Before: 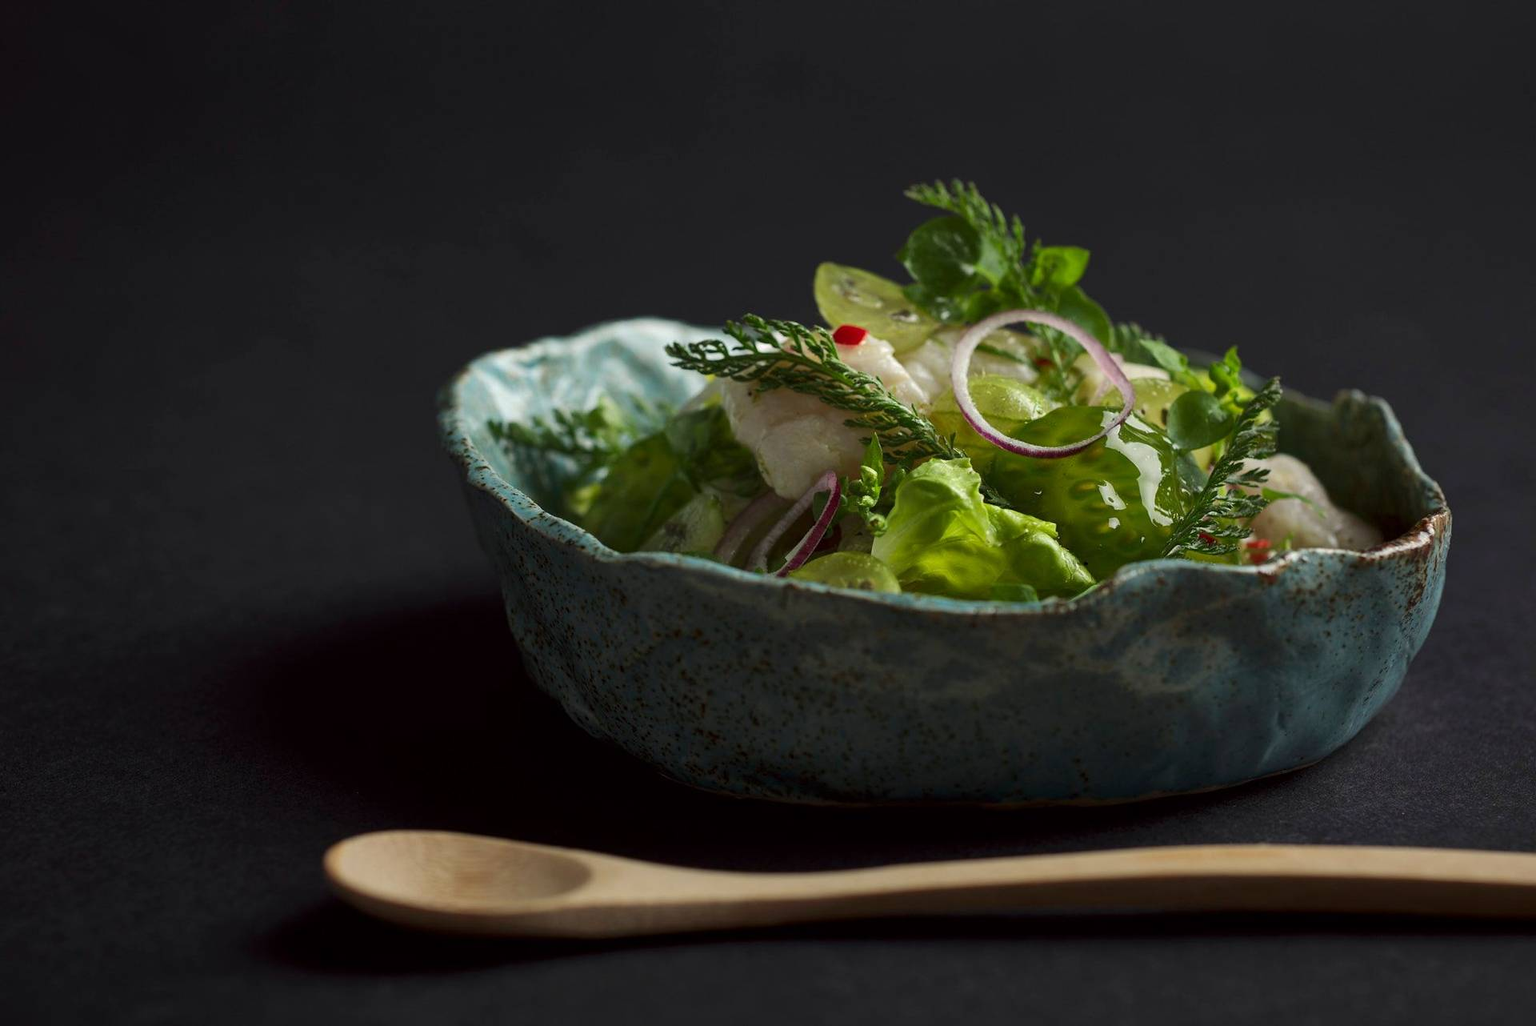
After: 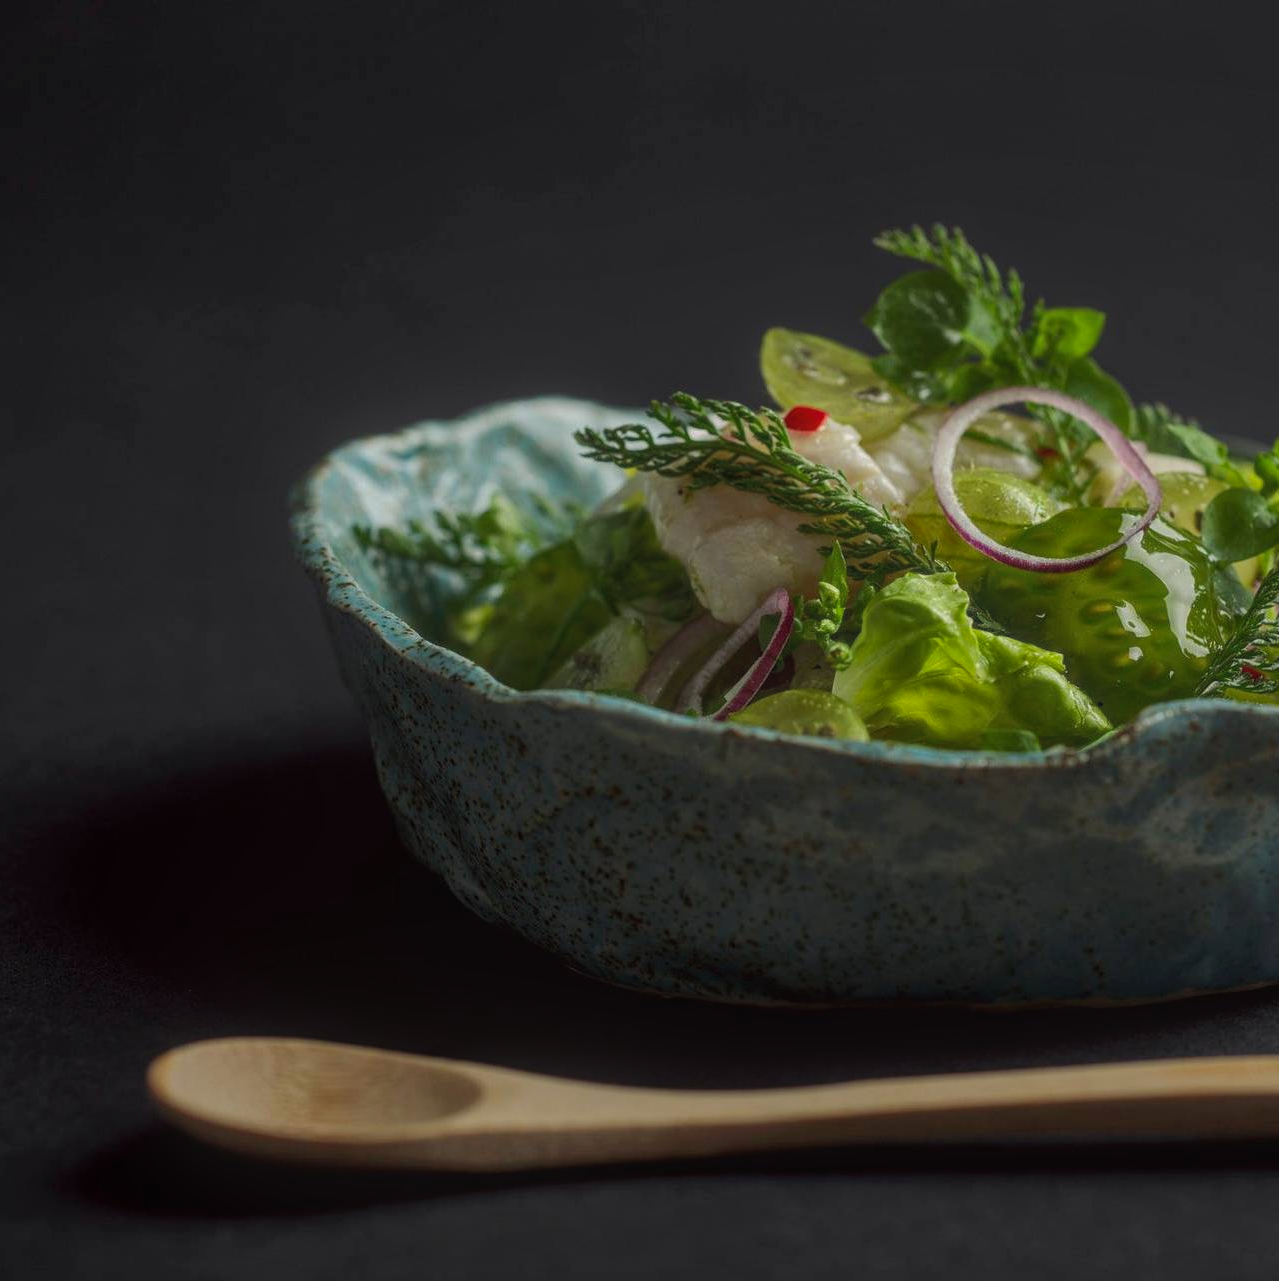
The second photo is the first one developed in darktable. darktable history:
crop and rotate: left 13.409%, right 19.924%
exposure: exposure -0.021 EV, compensate highlight preservation false
local contrast: highlights 73%, shadows 15%, midtone range 0.197
white balance: emerald 1
